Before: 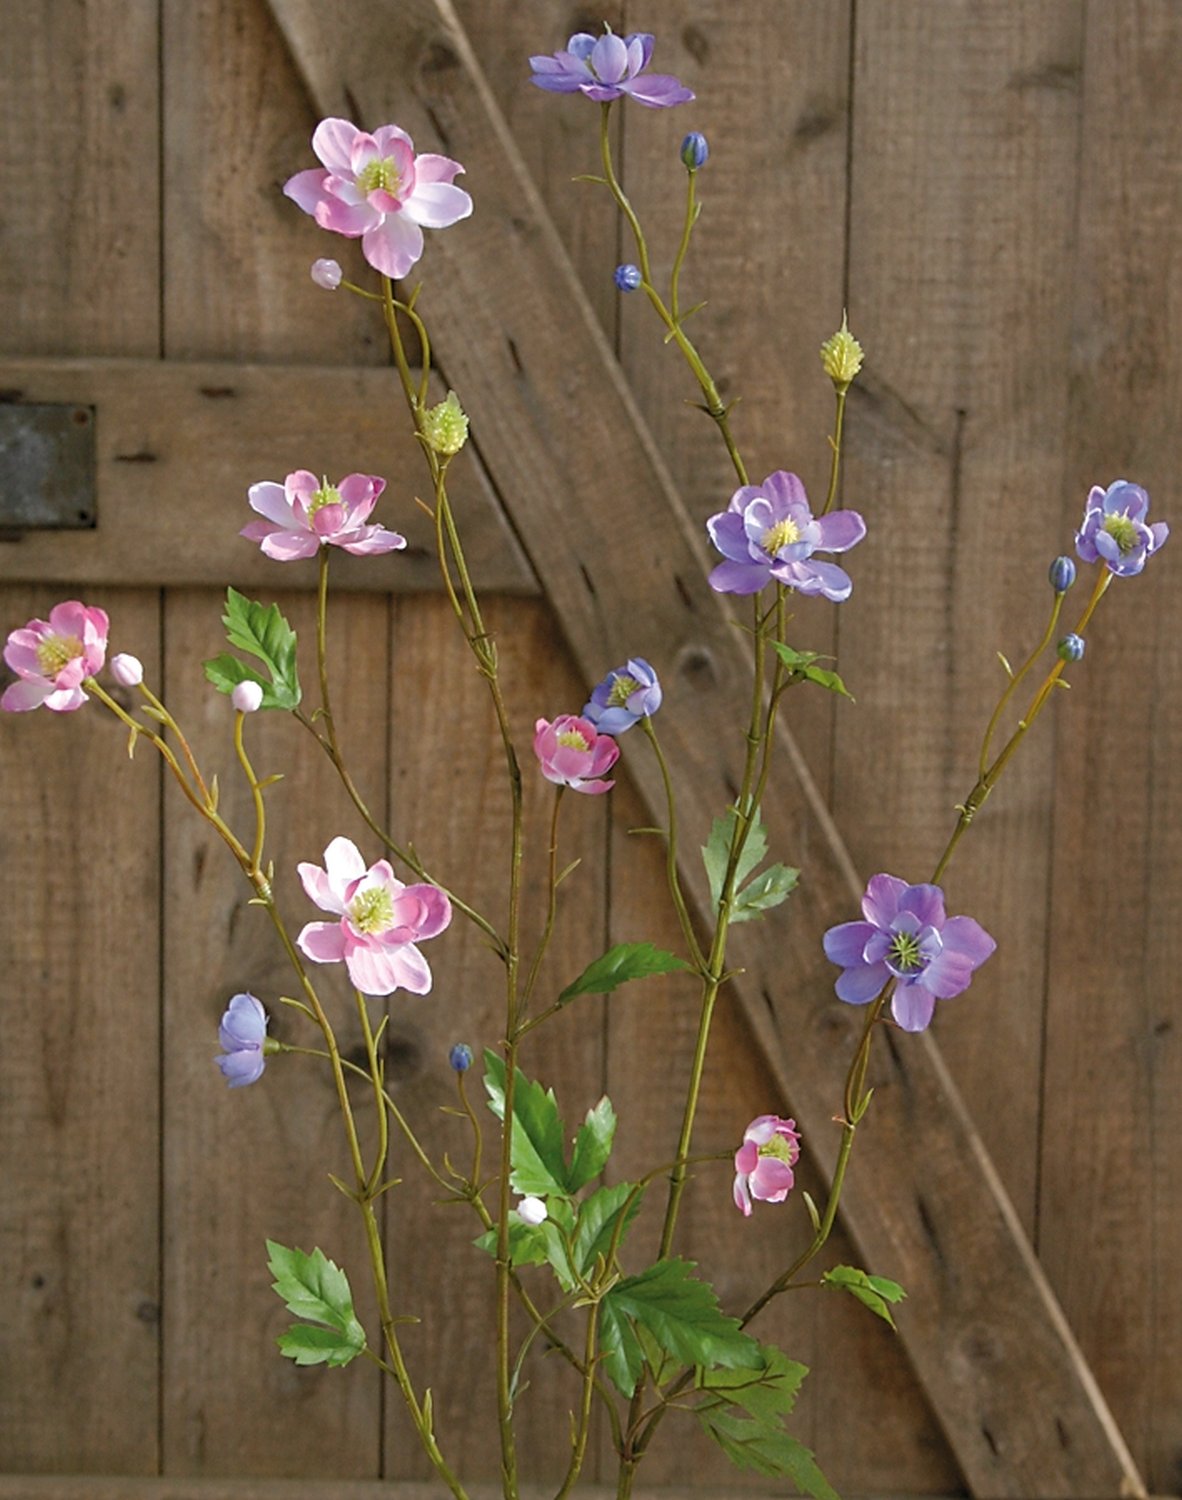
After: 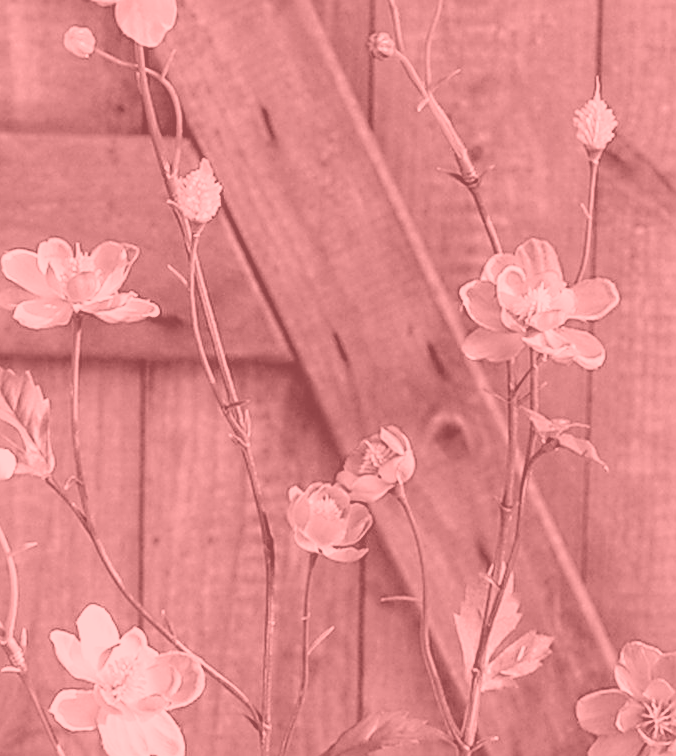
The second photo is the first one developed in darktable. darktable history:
crop: left 20.932%, top 15.471%, right 21.848%, bottom 34.081%
color correction: highlights a* -4.73, highlights b* 5.06, saturation 0.97
exposure: black level correction 0.001, exposure 0.5 EV, compensate exposure bias true, compensate highlight preservation false
filmic rgb: black relative exposure -5 EV, hardness 2.88, contrast 1.5
colorize: saturation 51%, source mix 50.67%, lightness 50.67%
sharpen: on, module defaults
local contrast: on, module defaults
